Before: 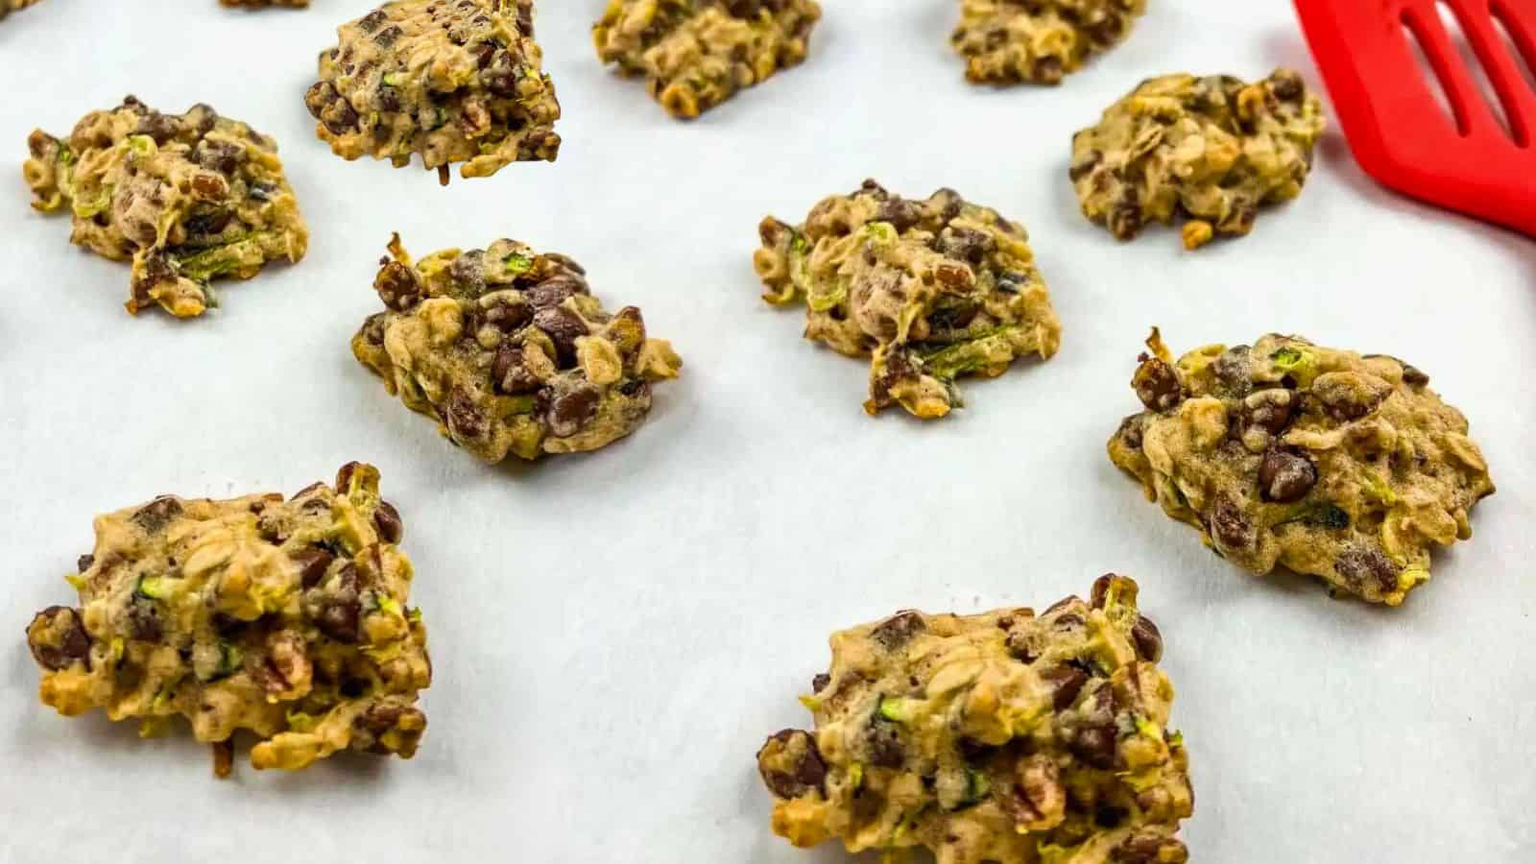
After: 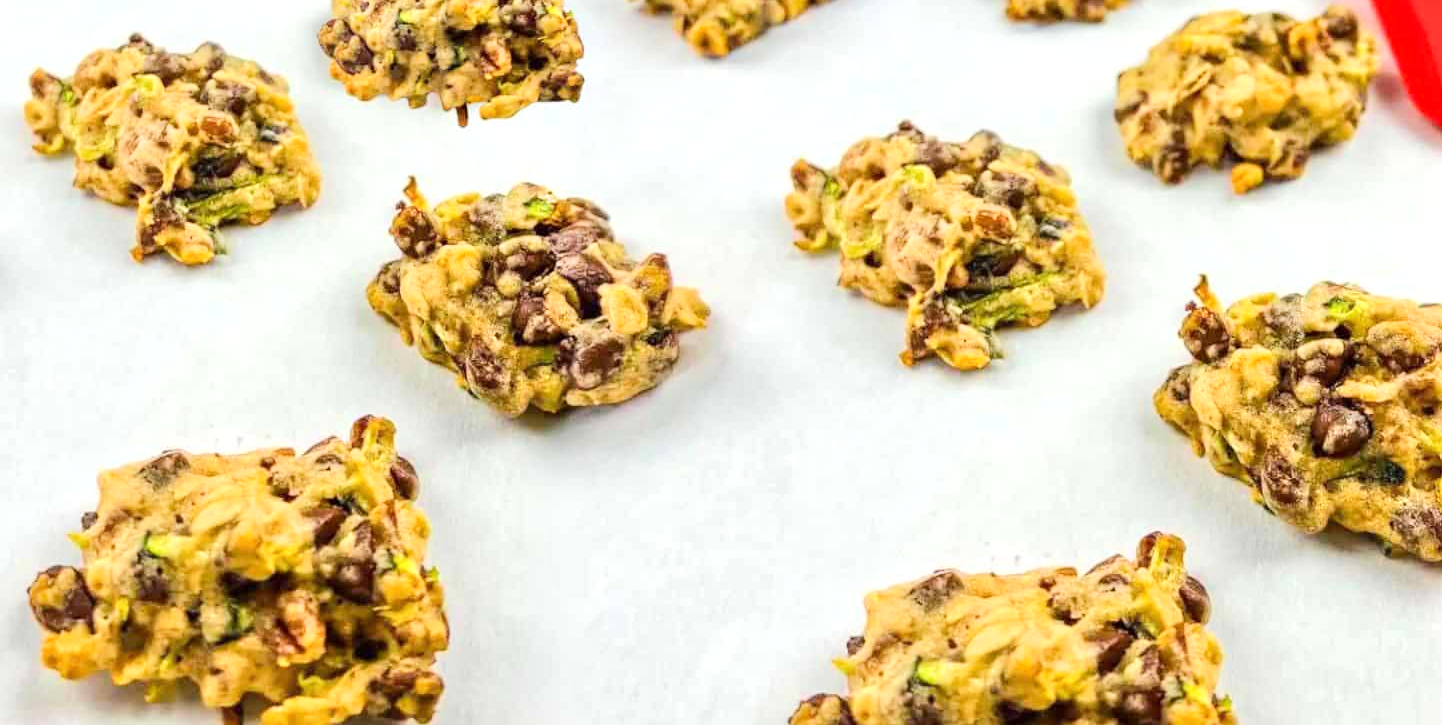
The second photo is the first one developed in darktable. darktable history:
tone equalizer: -7 EV 0.141 EV, -6 EV 0.577 EV, -5 EV 1.17 EV, -4 EV 1.36 EV, -3 EV 1.14 EV, -2 EV 0.6 EV, -1 EV 0.163 EV, edges refinement/feathering 500, mask exposure compensation -1.57 EV, preserve details guided filter
crop: top 7.434%, right 9.825%, bottom 11.931%
